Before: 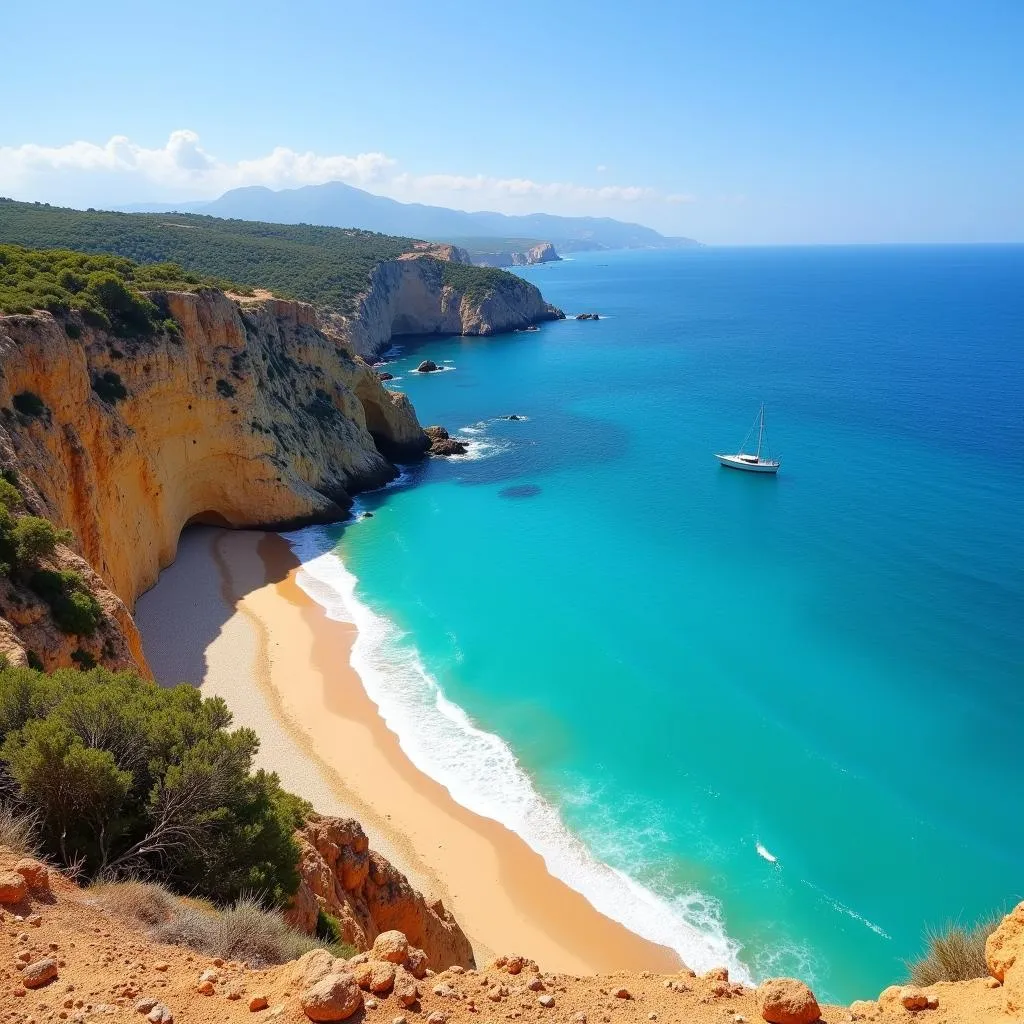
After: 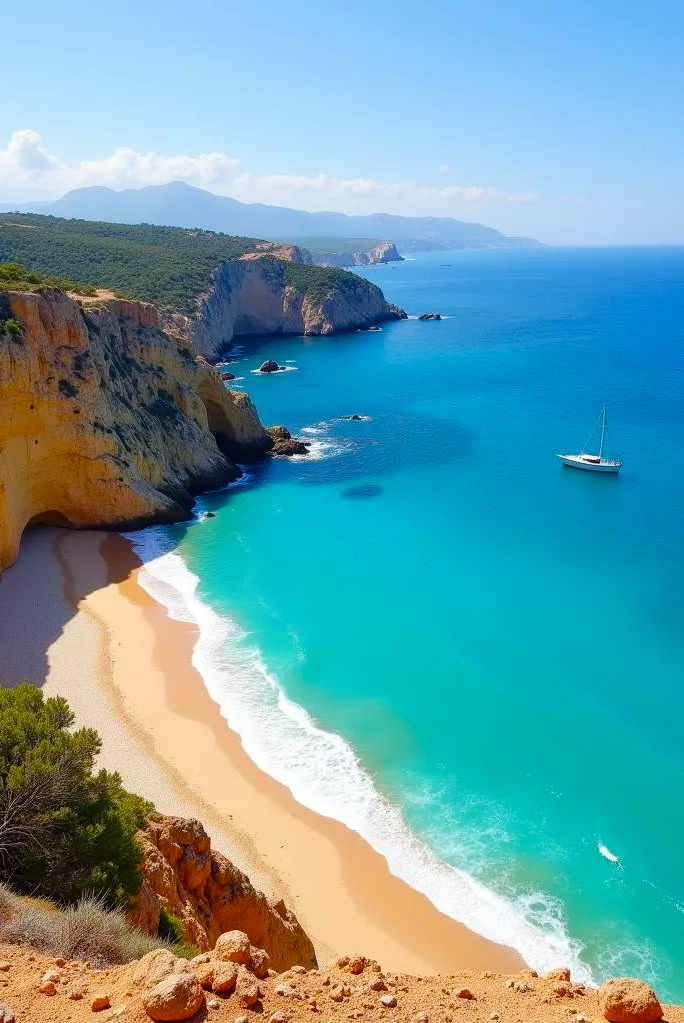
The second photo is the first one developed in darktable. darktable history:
color balance rgb: perceptual saturation grading › global saturation 20%, perceptual saturation grading › highlights -25.632%, perceptual saturation grading › shadows 25.067%
crop and rotate: left 15.5%, right 17.684%
